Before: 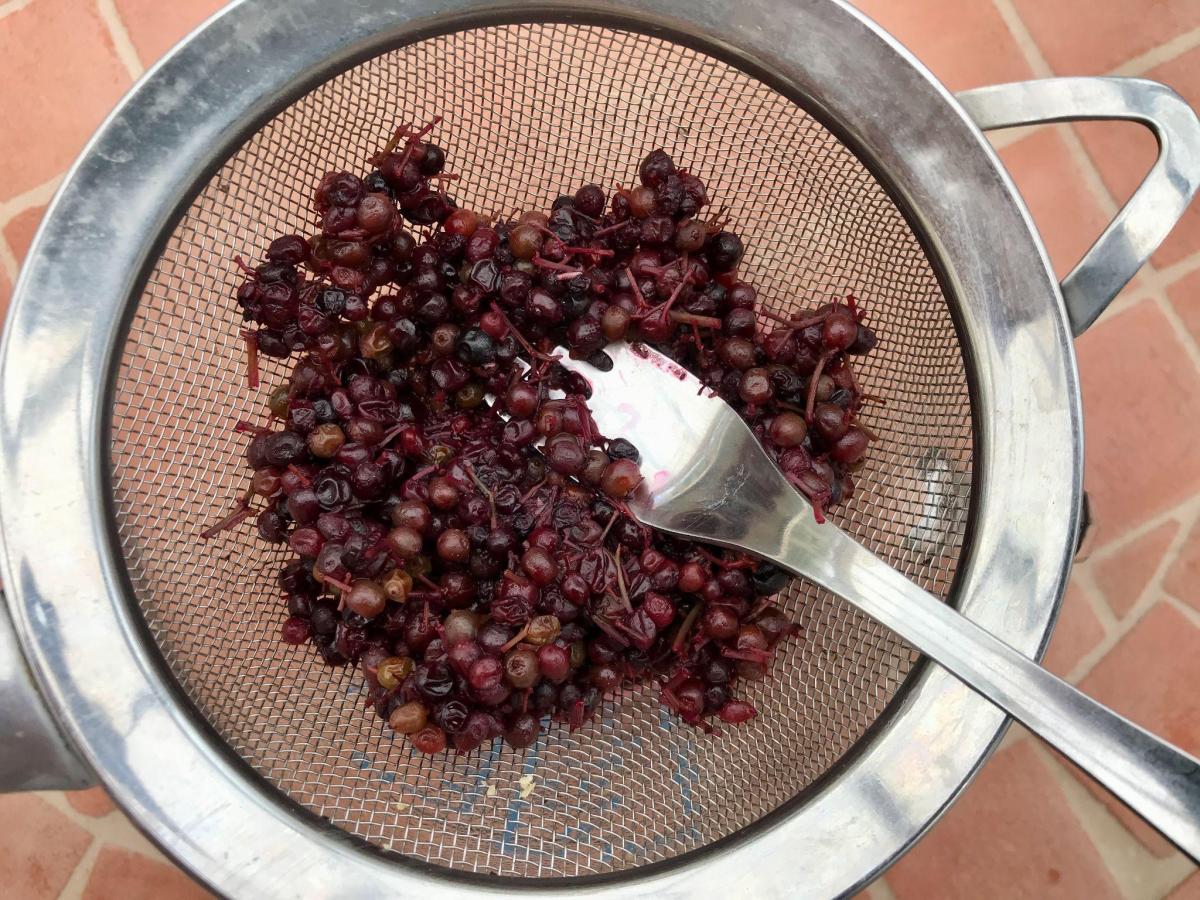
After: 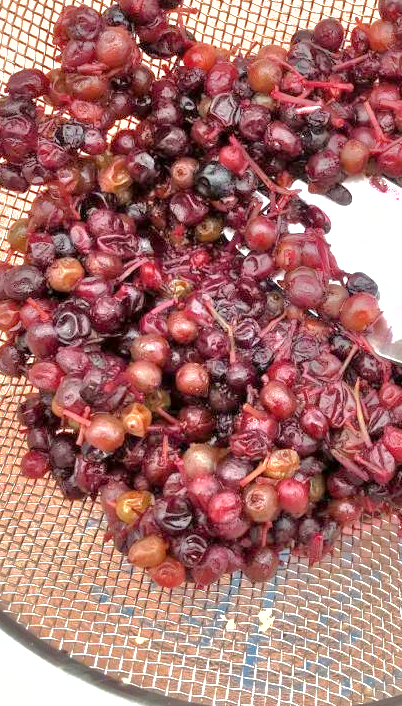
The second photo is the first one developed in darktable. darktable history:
local contrast: mode bilateral grid, contrast 20, coarseness 50, detail 120%, midtone range 0.2
shadows and highlights: shadows 40, highlights -60
tone equalizer: -7 EV 0.15 EV, -6 EV 0.6 EV, -5 EV 1.15 EV, -4 EV 1.33 EV, -3 EV 1.15 EV, -2 EV 0.6 EV, -1 EV 0.15 EV, mask exposure compensation -0.5 EV
crop and rotate: left 21.77%, top 18.528%, right 44.676%, bottom 2.997%
exposure: black level correction 0, exposure 1.45 EV, compensate exposure bias true, compensate highlight preservation false
